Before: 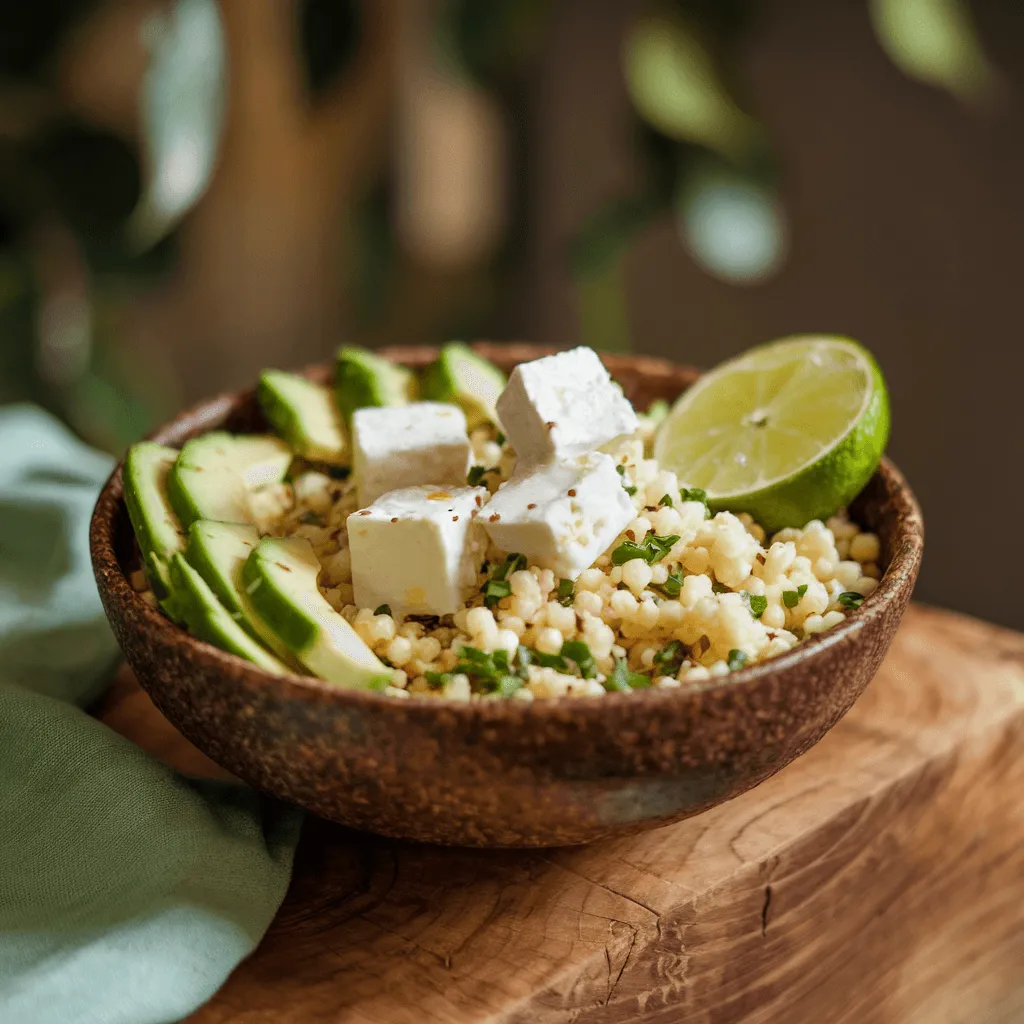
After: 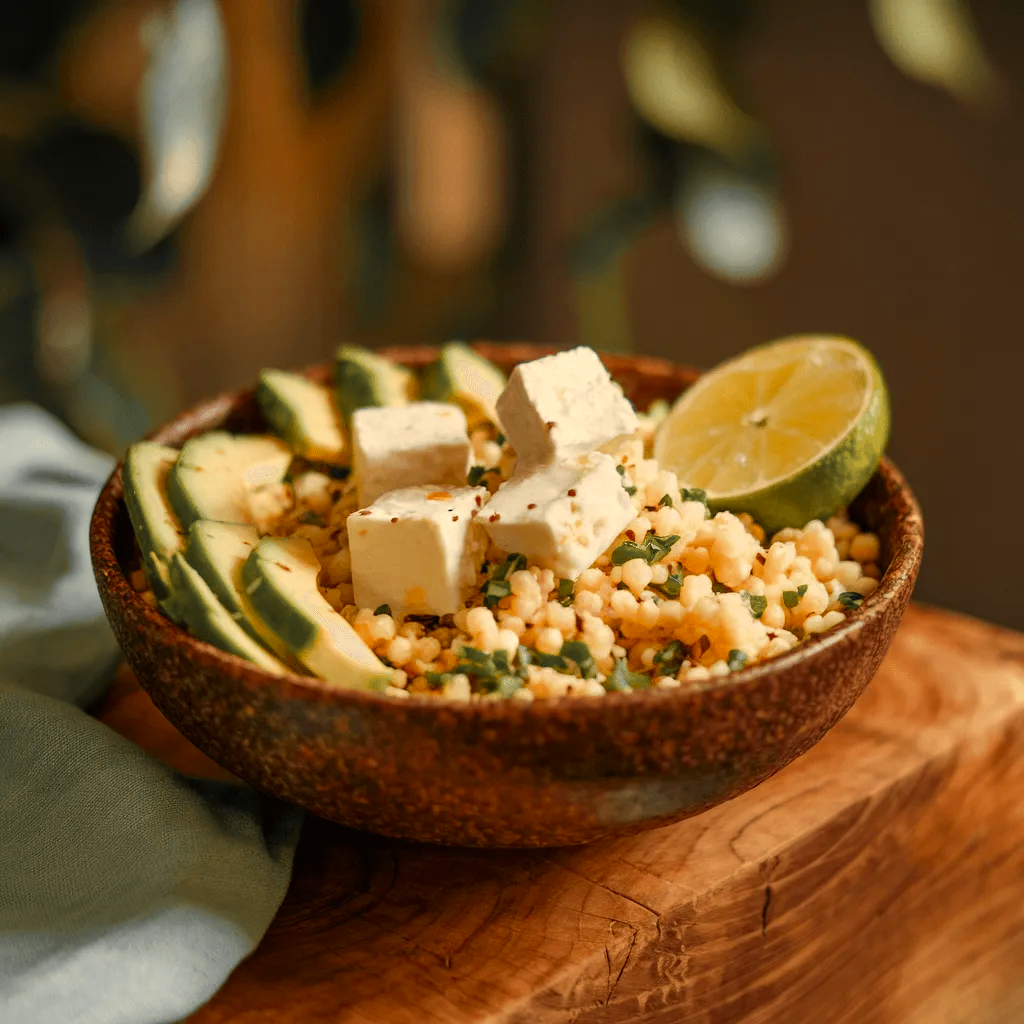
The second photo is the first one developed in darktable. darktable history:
color correction: highlights a* 2.73, highlights b* 23.01
color zones: curves: ch0 [(0, 0.363) (0.128, 0.373) (0.25, 0.5) (0.402, 0.407) (0.521, 0.525) (0.63, 0.559) (0.729, 0.662) (0.867, 0.471)]; ch1 [(0, 0.515) (0.136, 0.618) (0.25, 0.5) (0.378, 0) (0.516, 0) (0.622, 0.593) (0.737, 0.819) (0.87, 0.593)]; ch2 [(0, 0.529) (0.128, 0.471) (0.282, 0.451) (0.386, 0.662) (0.516, 0.525) (0.633, 0.554) (0.75, 0.62) (0.875, 0.441)]
